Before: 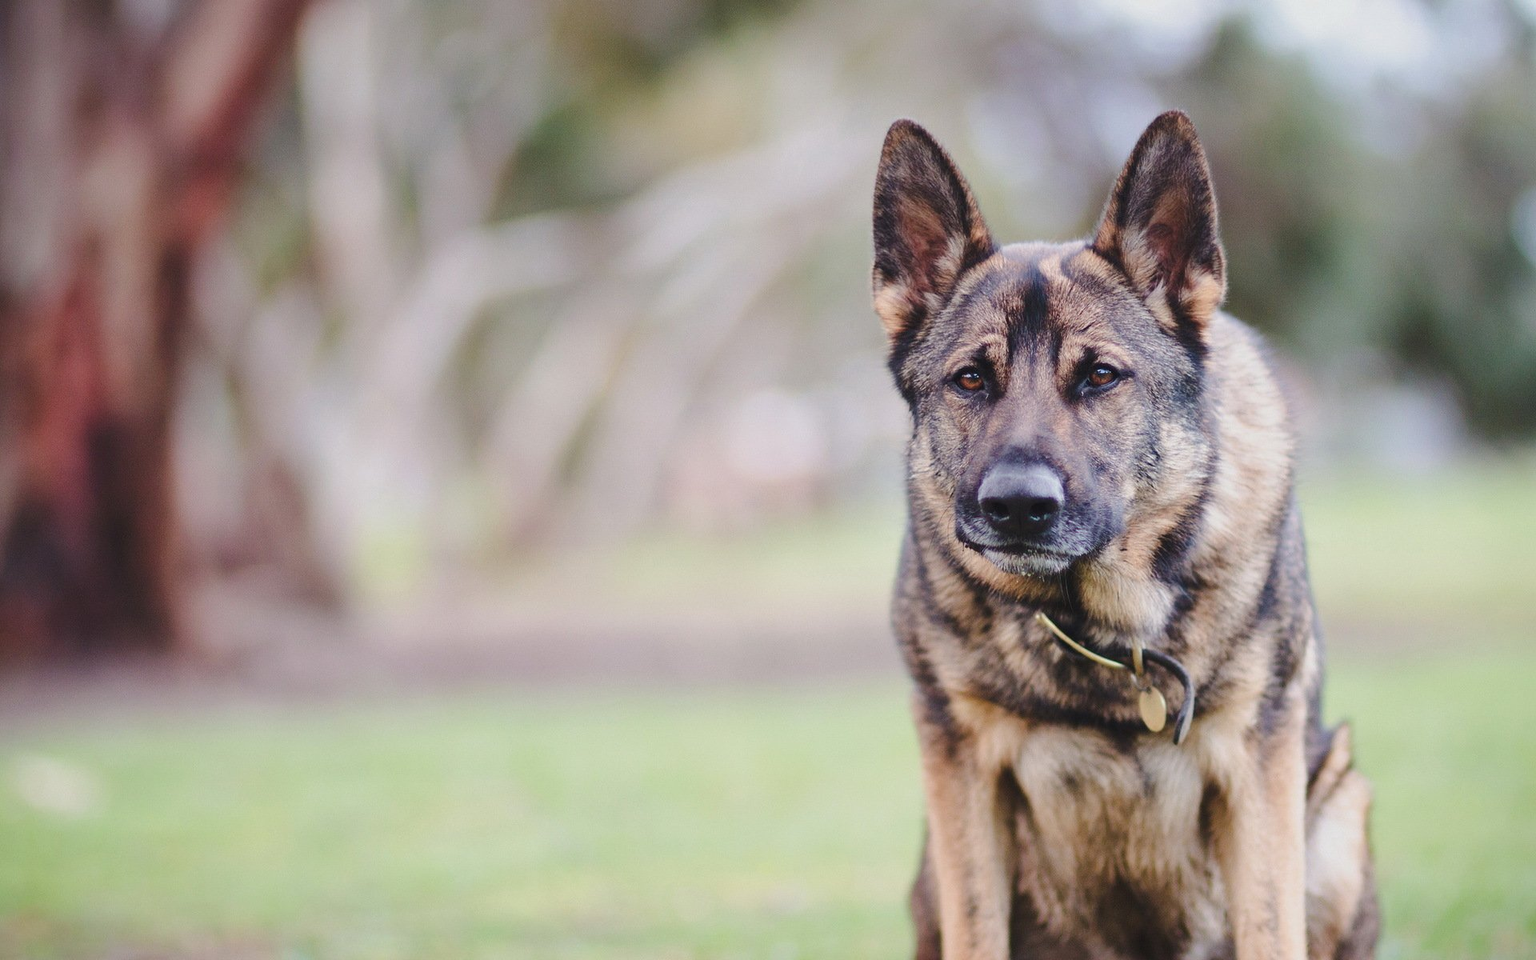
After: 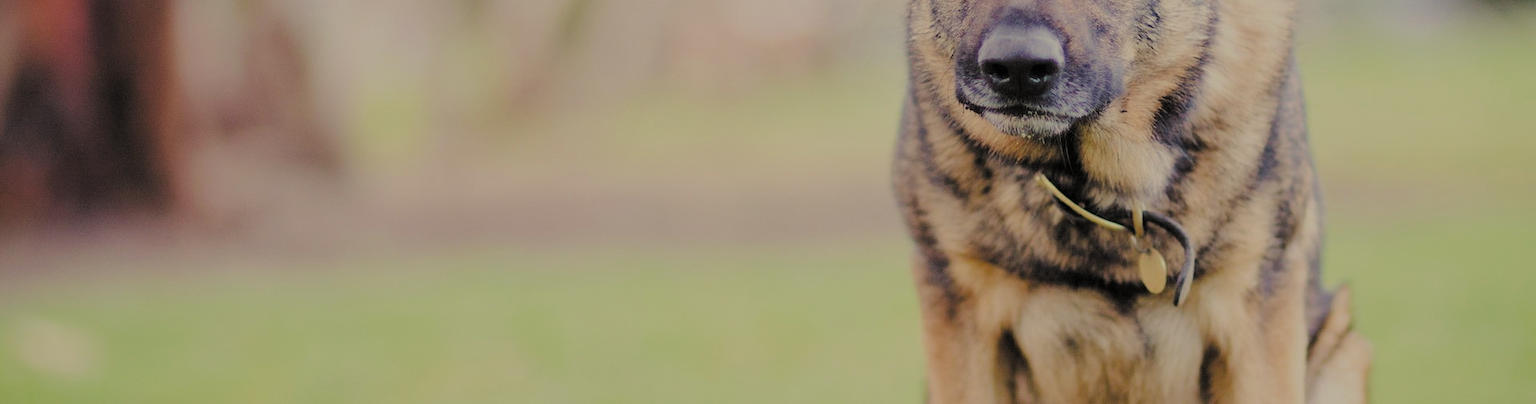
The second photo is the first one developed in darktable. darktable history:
crop: top 45.677%, bottom 12.173%
color correction: highlights a* 1.29, highlights b* 17.31
filmic rgb: middle gray luminance 3.38%, black relative exposure -6.01 EV, white relative exposure 6.38 EV, threshold 2.94 EV, dynamic range scaling 22.03%, target black luminance 0%, hardness 2.33, latitude 45.98%, contrast 0.776, highlights saturation mix 99.48%, shadows ↔ highlights balance 0.118%, enable highlight reconstruction true
